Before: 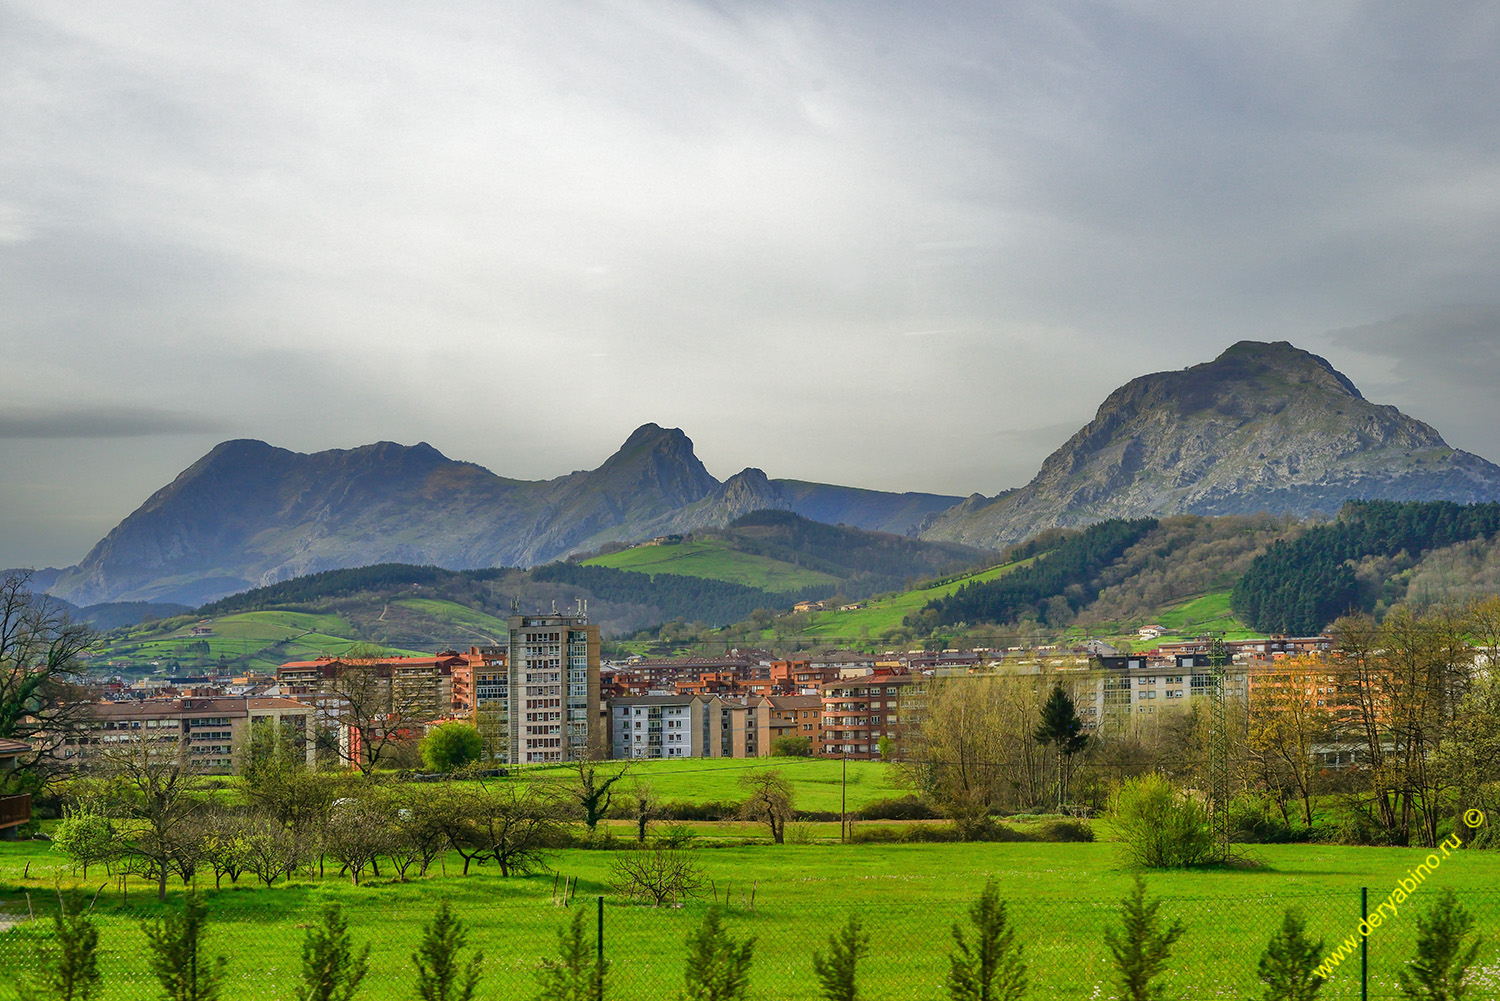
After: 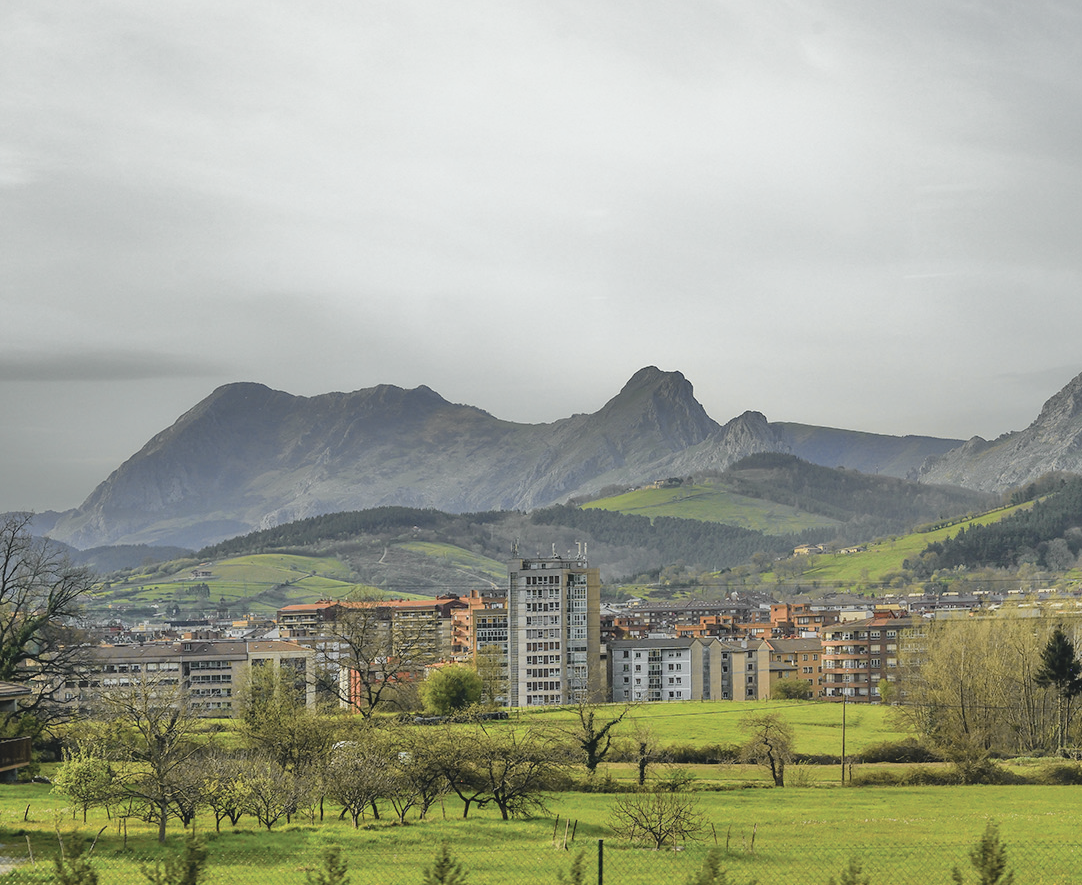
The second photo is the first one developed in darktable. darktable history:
tone curve: curves: ch0 [(0, 0.013) (0.129, 0.1) (0.327, 0.382) (0.489, 0.573) (0.66, 0.748) (0.858, 0.926) (1, 0.977)]; ch1 [(0, 0) (0.353, 0.344) (0.45, 0.46) (0.498, 0.495) (0.521, 0.506) (0.563, 0.559) (0.592, 0.585) (0.657, 0.655) (1, 1)]; ch2 [(0, 0) (0.333, 0.346) (0.375, 0.375) (0.427, 0.44) (0.5, 0.501) (0.505, 0.499) (0.528, 0.533) (0.579, 0.61) (0.612, 0.644) (0.66, 0.715) (1, 1)], color space Lab, independent channels
crop: top 5.74%, right 27.843%, bottom 5.766%
contrast brightness saturation: contrast -0.248, saturation -0.423
levels: levels [0.026, 0.507, 0.987]
